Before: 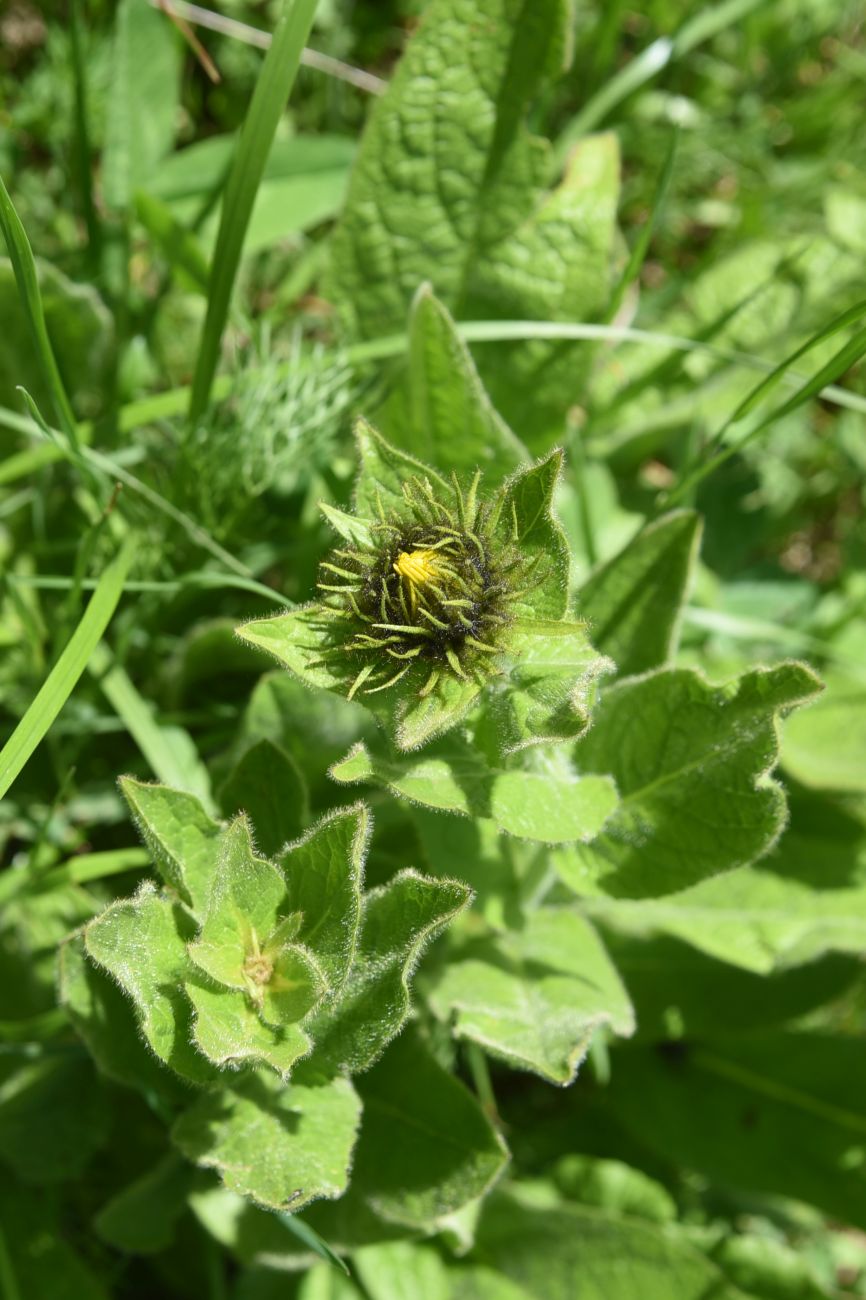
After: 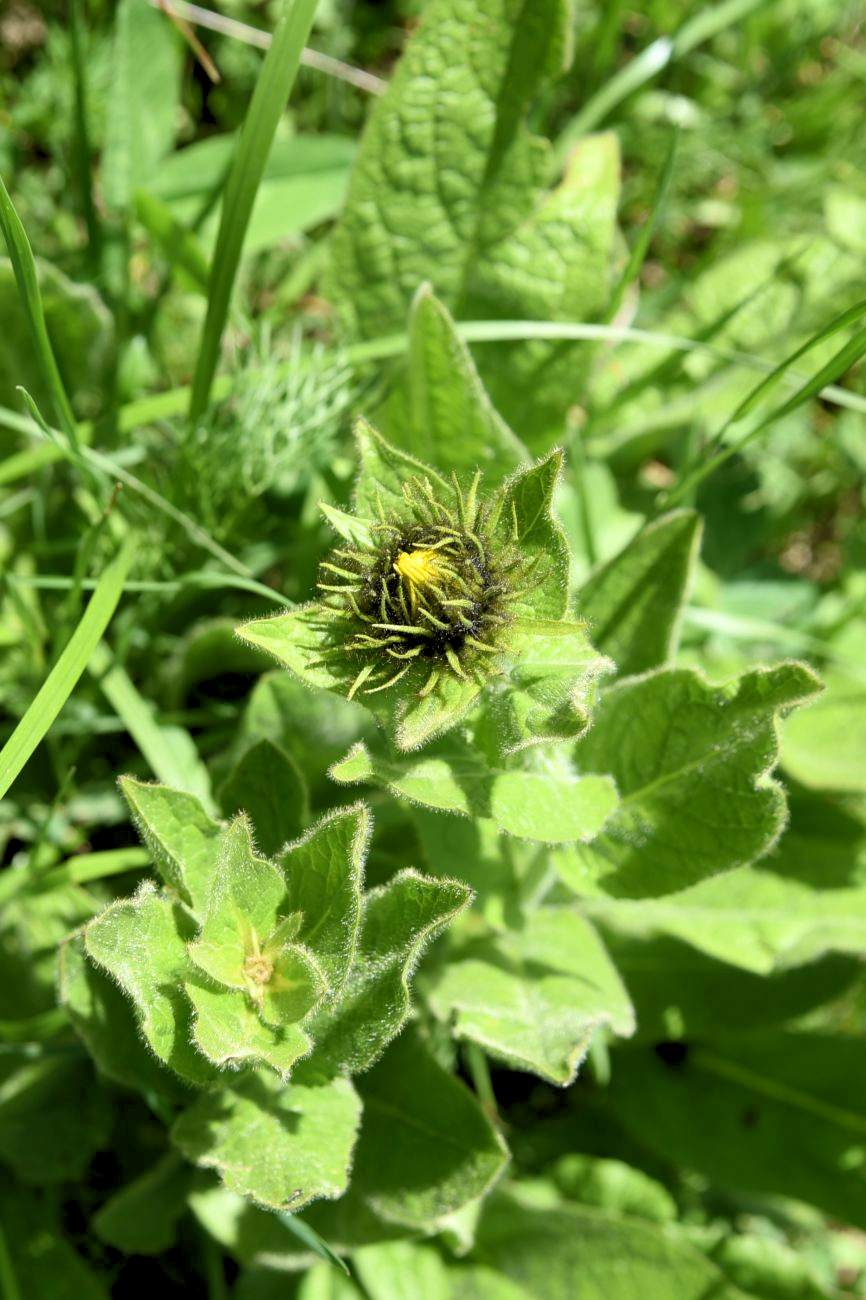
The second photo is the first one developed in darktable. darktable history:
contrast brightness saturation: contrast 0.1, brightness 0.02, saturation 0.02
rgb levels: levels [[0.013, 0.434, 0.89], [0, 0.5, 1], [0, 0.5, 1]]
